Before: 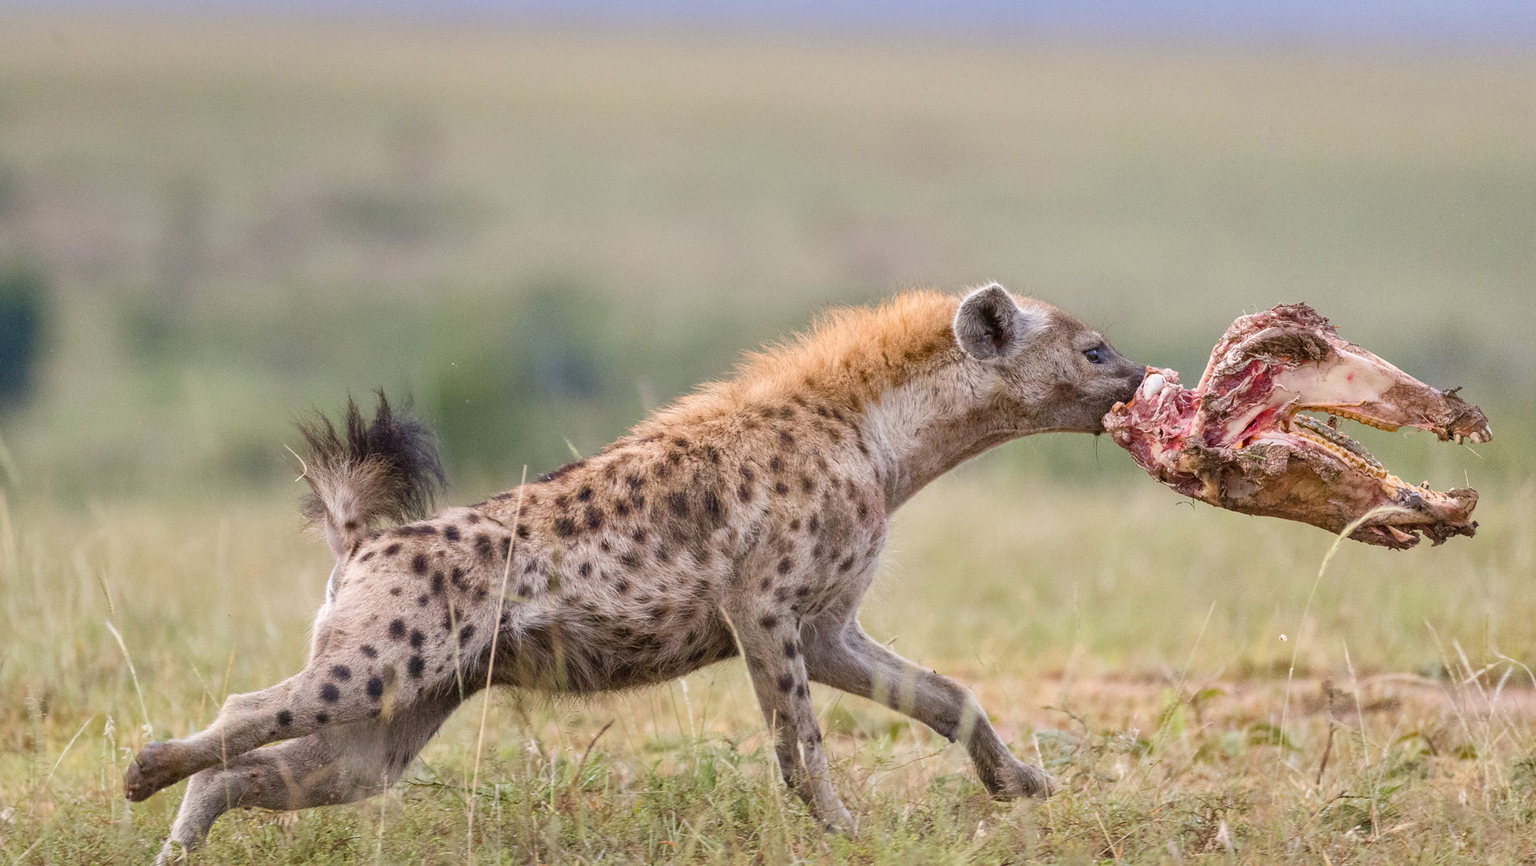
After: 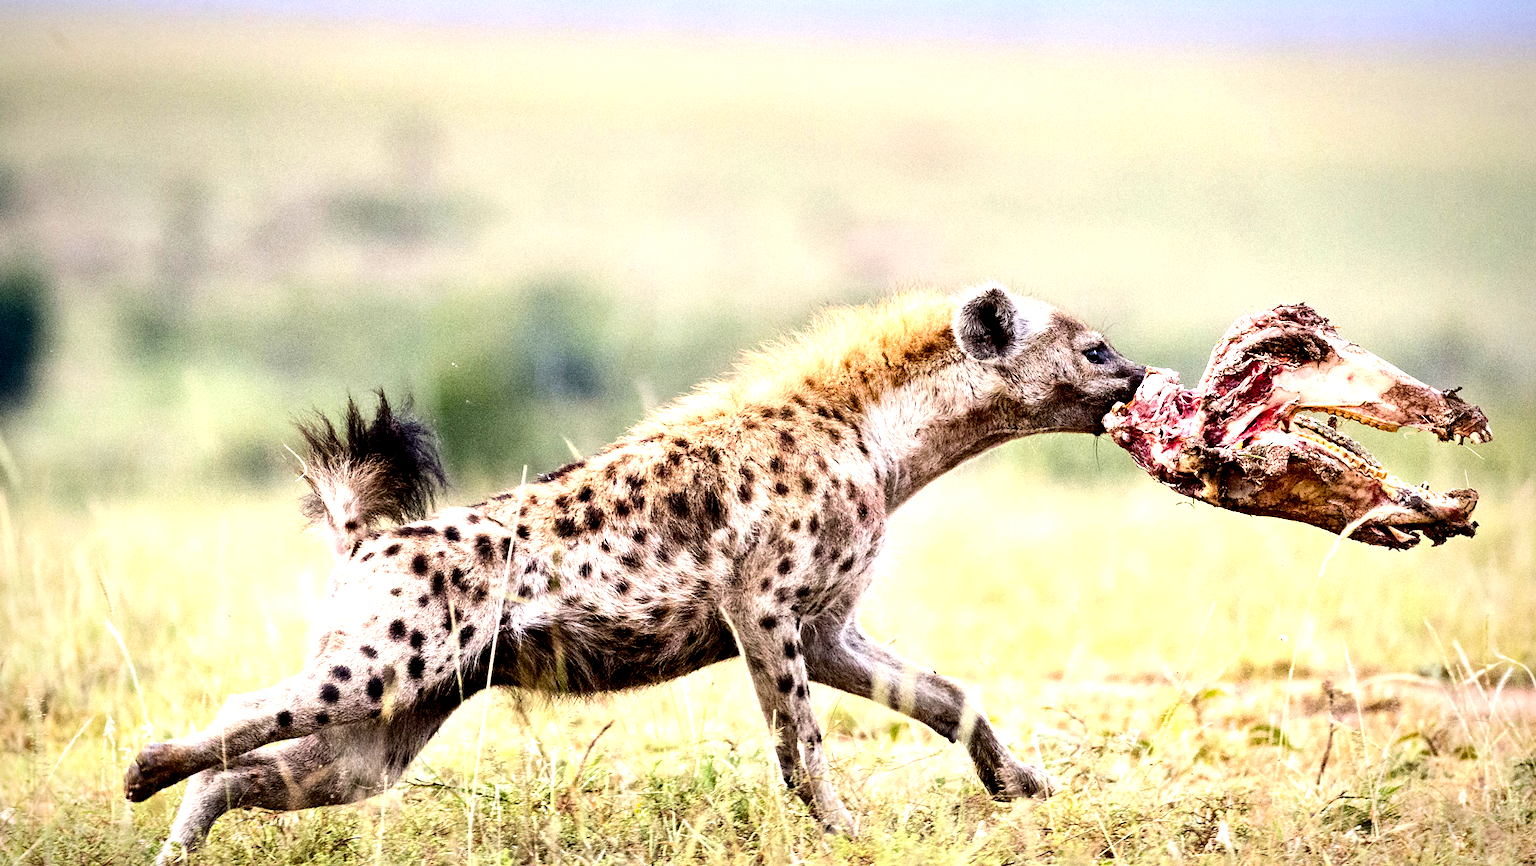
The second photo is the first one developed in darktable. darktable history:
local contrast: highlights 220%, shadows 147%, detail 140%, midtone range 0.26
vignetting: fall-off start 75.27%, saturation 0.001, width/height ratio 1.087, unbound false
contrast brightness saturation: contrast 0.22, brightness -0.195, saturation 0.234
exposure: black level correction 0, exposure 1 EV, compensate highlight preservation false
